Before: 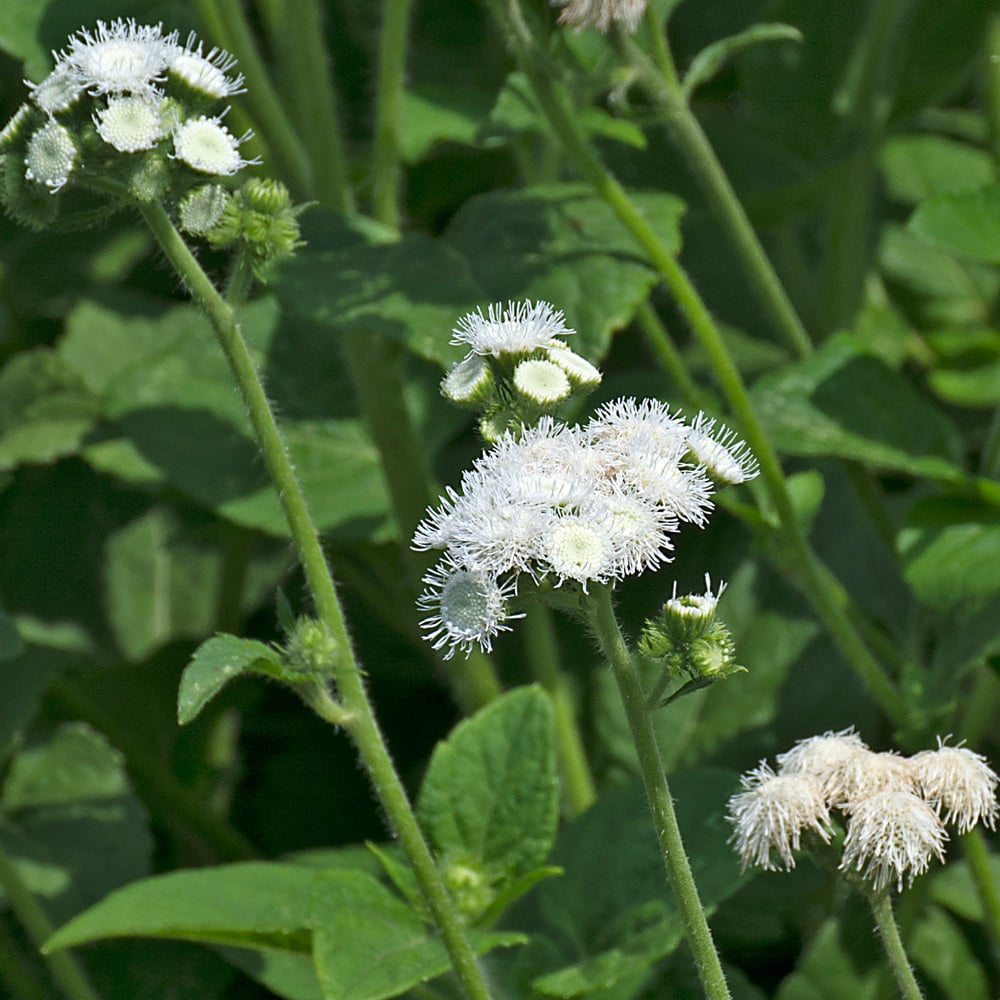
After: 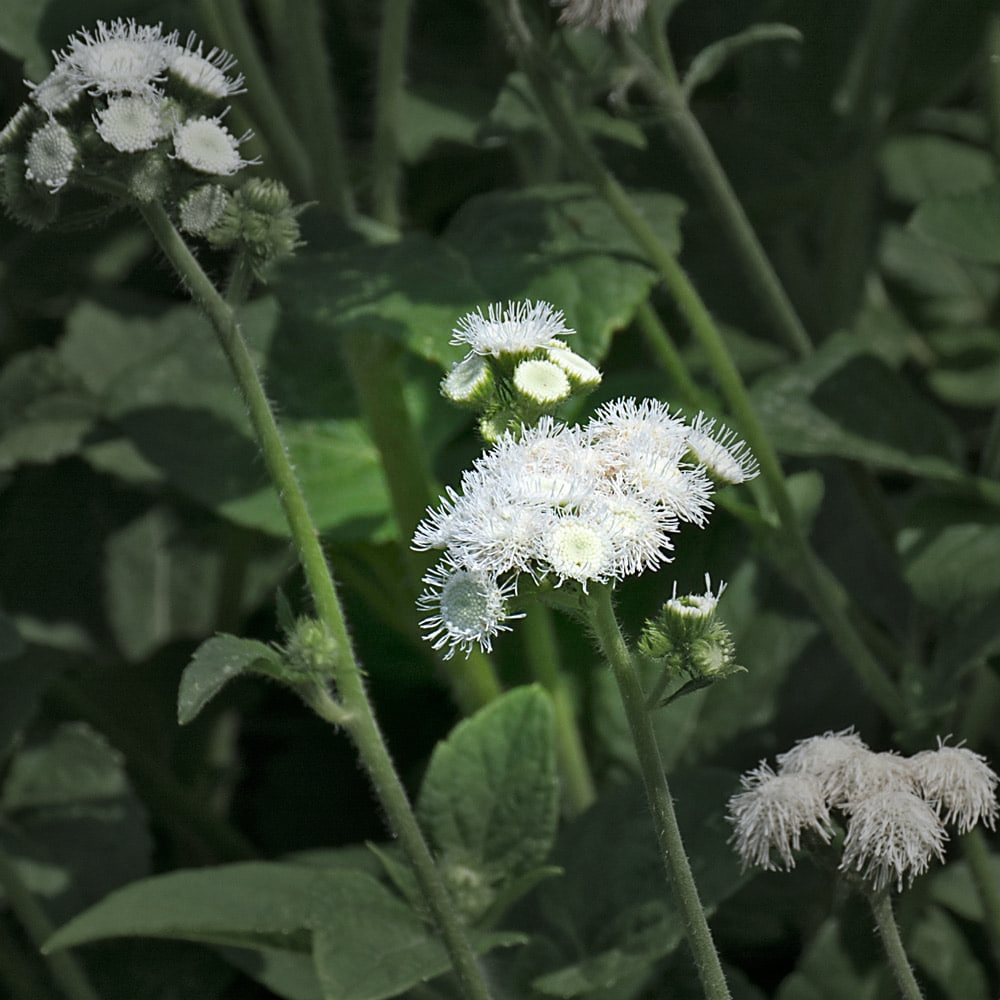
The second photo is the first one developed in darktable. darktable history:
vignetting: fall-off start 30.53%, fall-off radius 34.15%, unbound false
